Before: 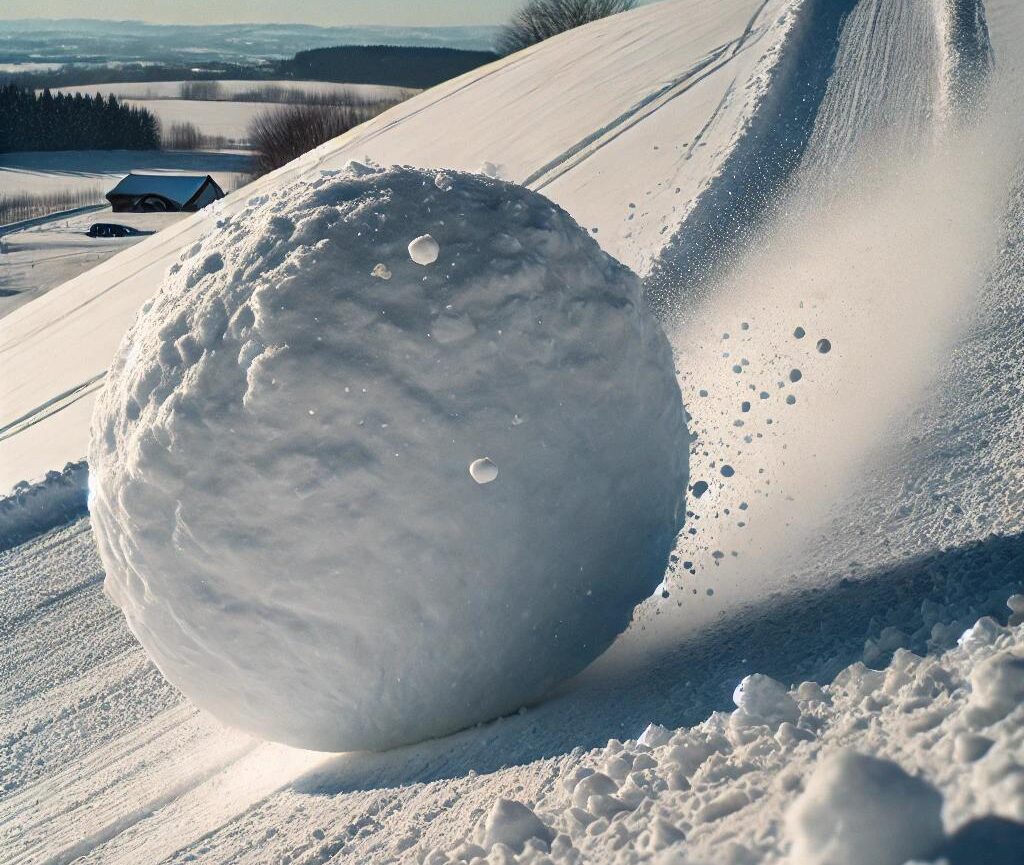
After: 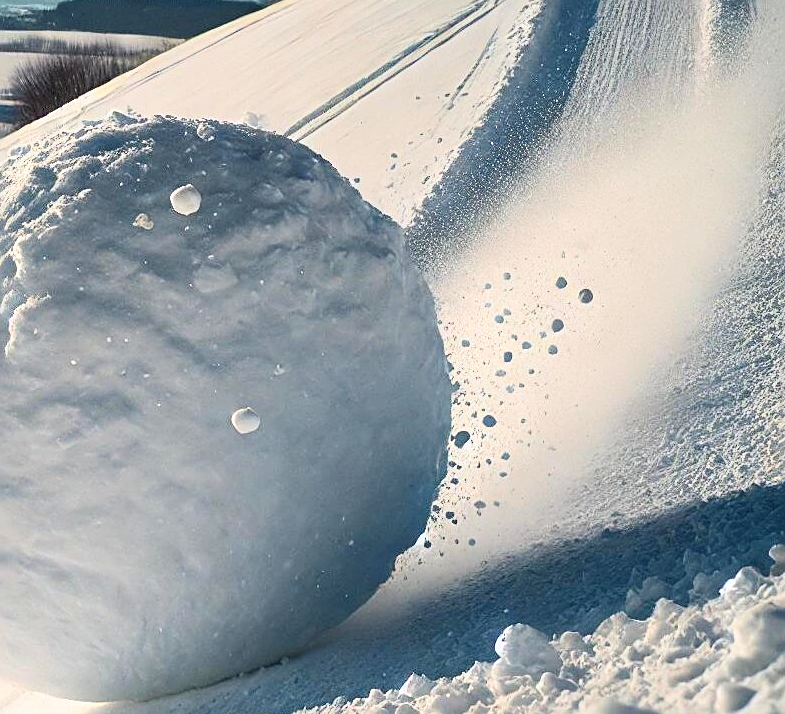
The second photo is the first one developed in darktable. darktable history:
crop: left 23.273%, top 5.841%, bottom 11.549%
contrast brightness saturation: contrast 0.2, brightness 0.158, saturation 0.218
sharpen: on, module defaults
